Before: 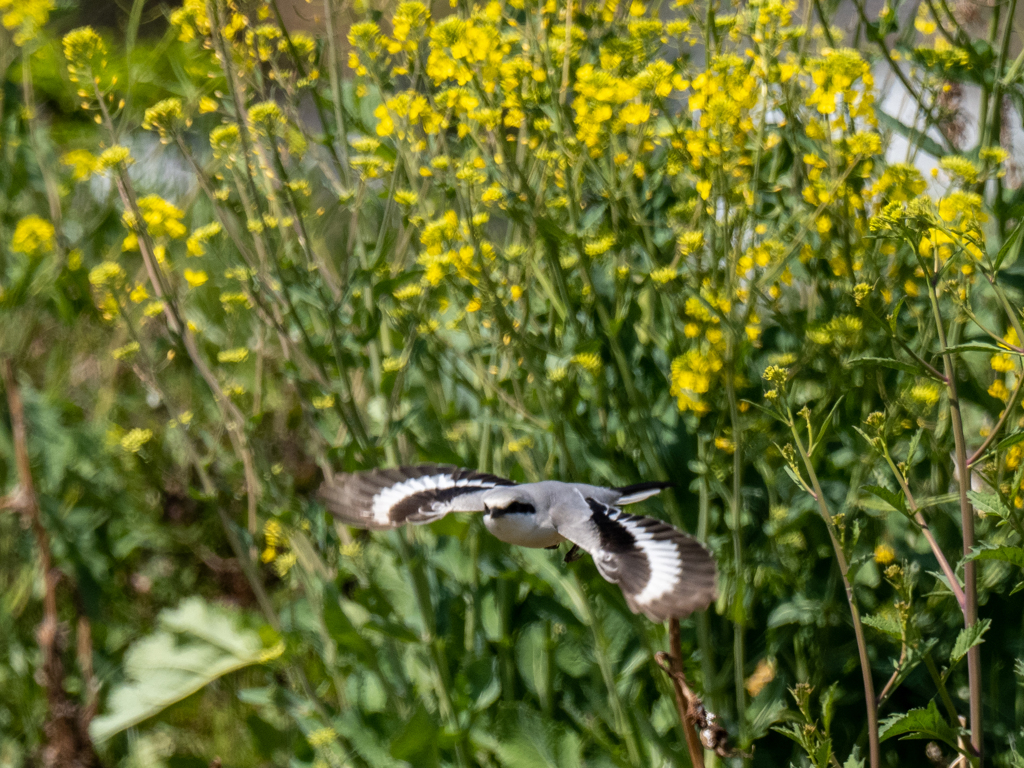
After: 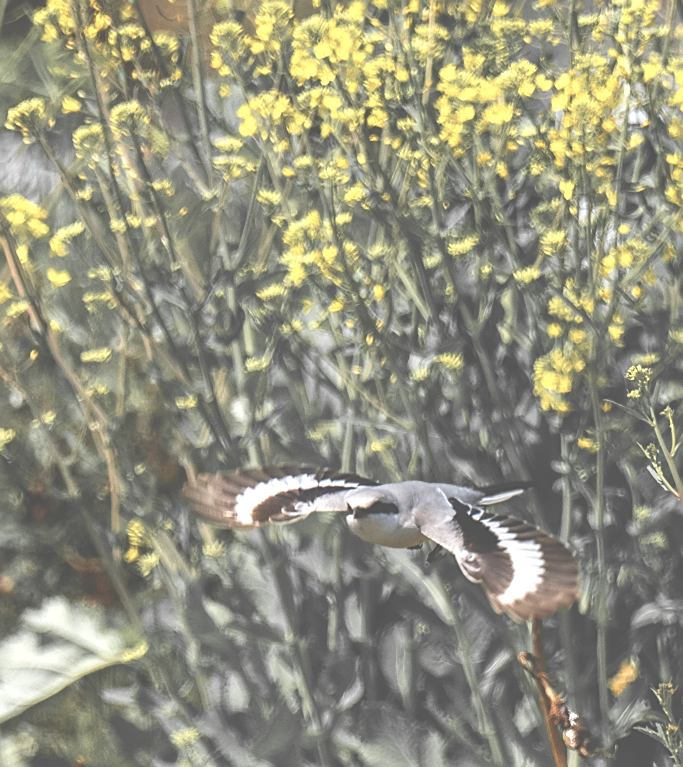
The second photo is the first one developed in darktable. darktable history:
sharpen: on, module defaults
crop and rotate: left 13.421%, right 19.876%
color zones: curves: ch1 [(0, 0.679) (0.143, 0.647) (0.286, 0.261) (0.378, -0.011) (0.571, 0.396) (0.714, 0.399) (0.857, 0.406) (1, 0.679)]
exposure: black level correction -0.072, exposure 0.501 EV, compensate highlight preservation false
shadows and highlights: radius 263.6, soften with gaussian
